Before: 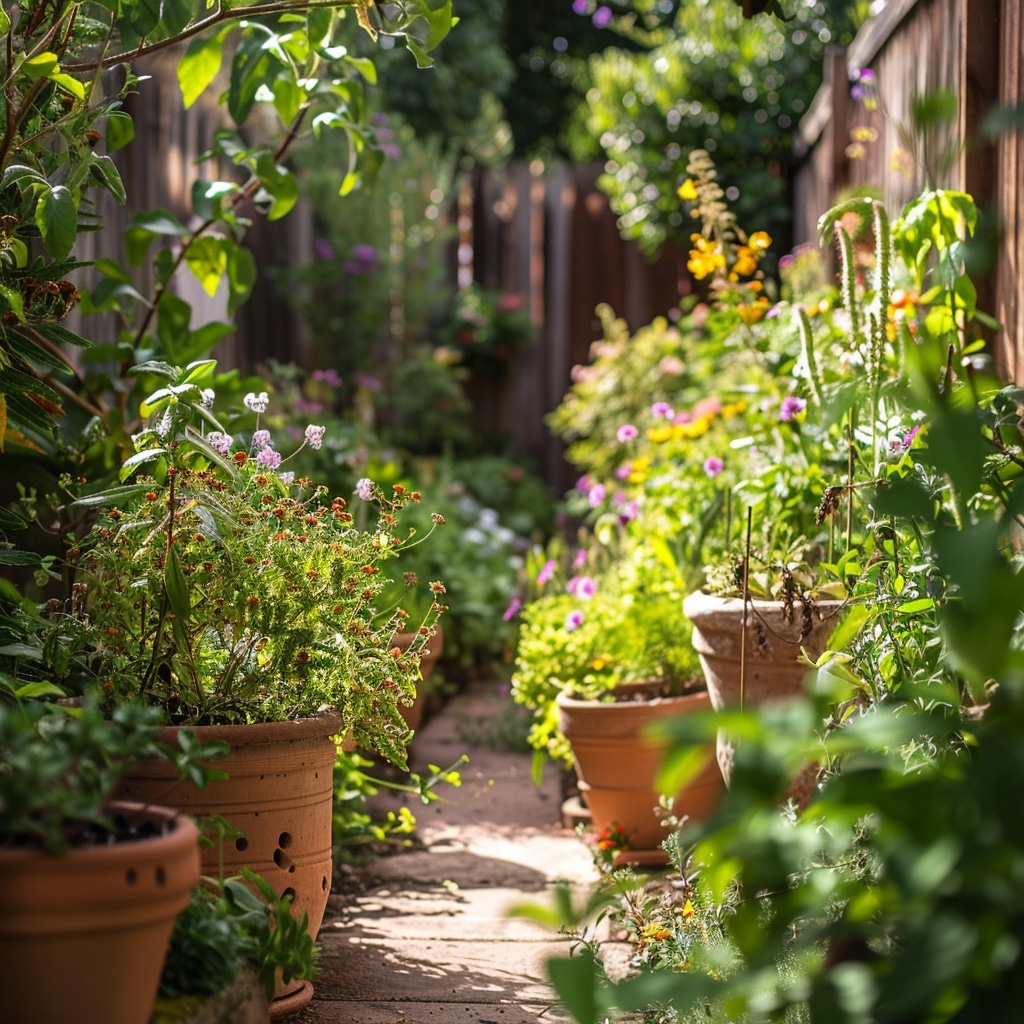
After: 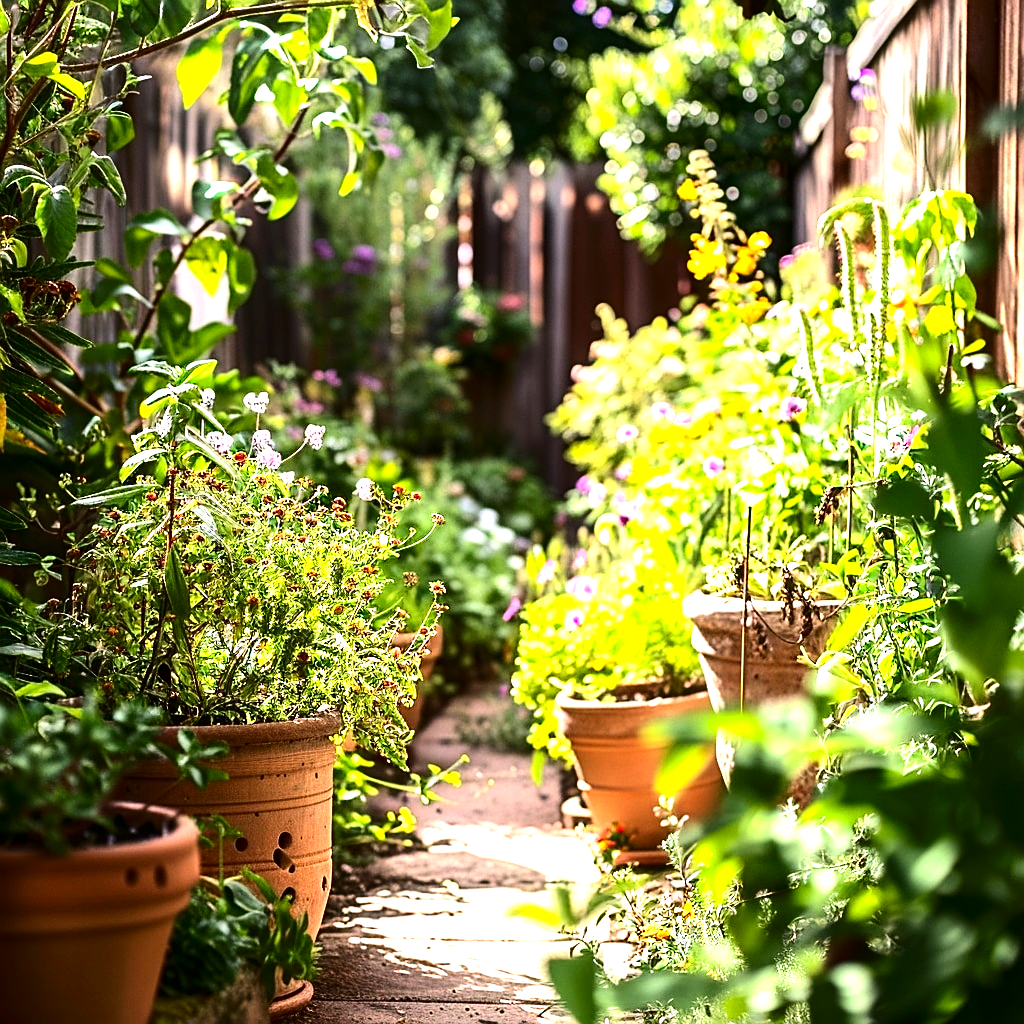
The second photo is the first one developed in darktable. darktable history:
exposure: black level correction 0, exposure 1.2 EV, compensate exposure bias true, compensate highlight preservation false
tone equalizer: -8 EV -0.417 EV, -7 EV -0.389 EV, -6 EV -0.333 EV, -5 EV -0.222 EV, -3 EV 0.222 EV, -2 EV 0.333 EV, -1 EV 0.389 EV, +0 EV 0.417 EV, edges refinement/feathering 500, mask exposure compensation -1.57 EV, preserve details no
sharpen: on, module defaults
contrast brightness saturation: contrast 0.2, brightness -0.11, saturation 0.1
